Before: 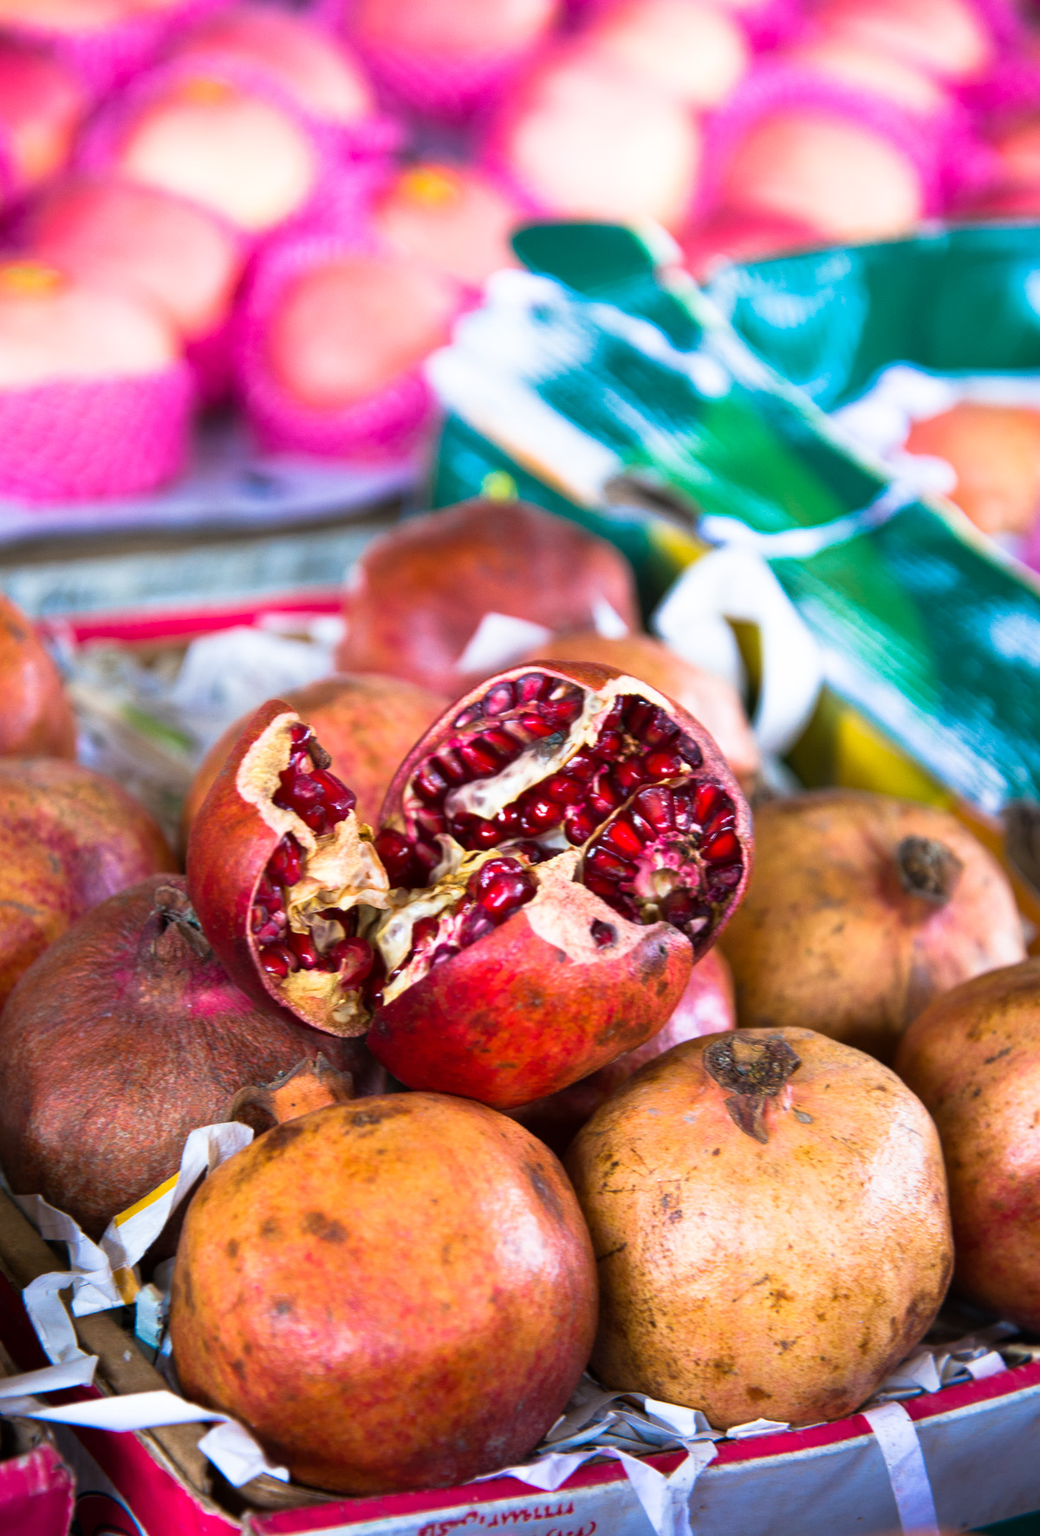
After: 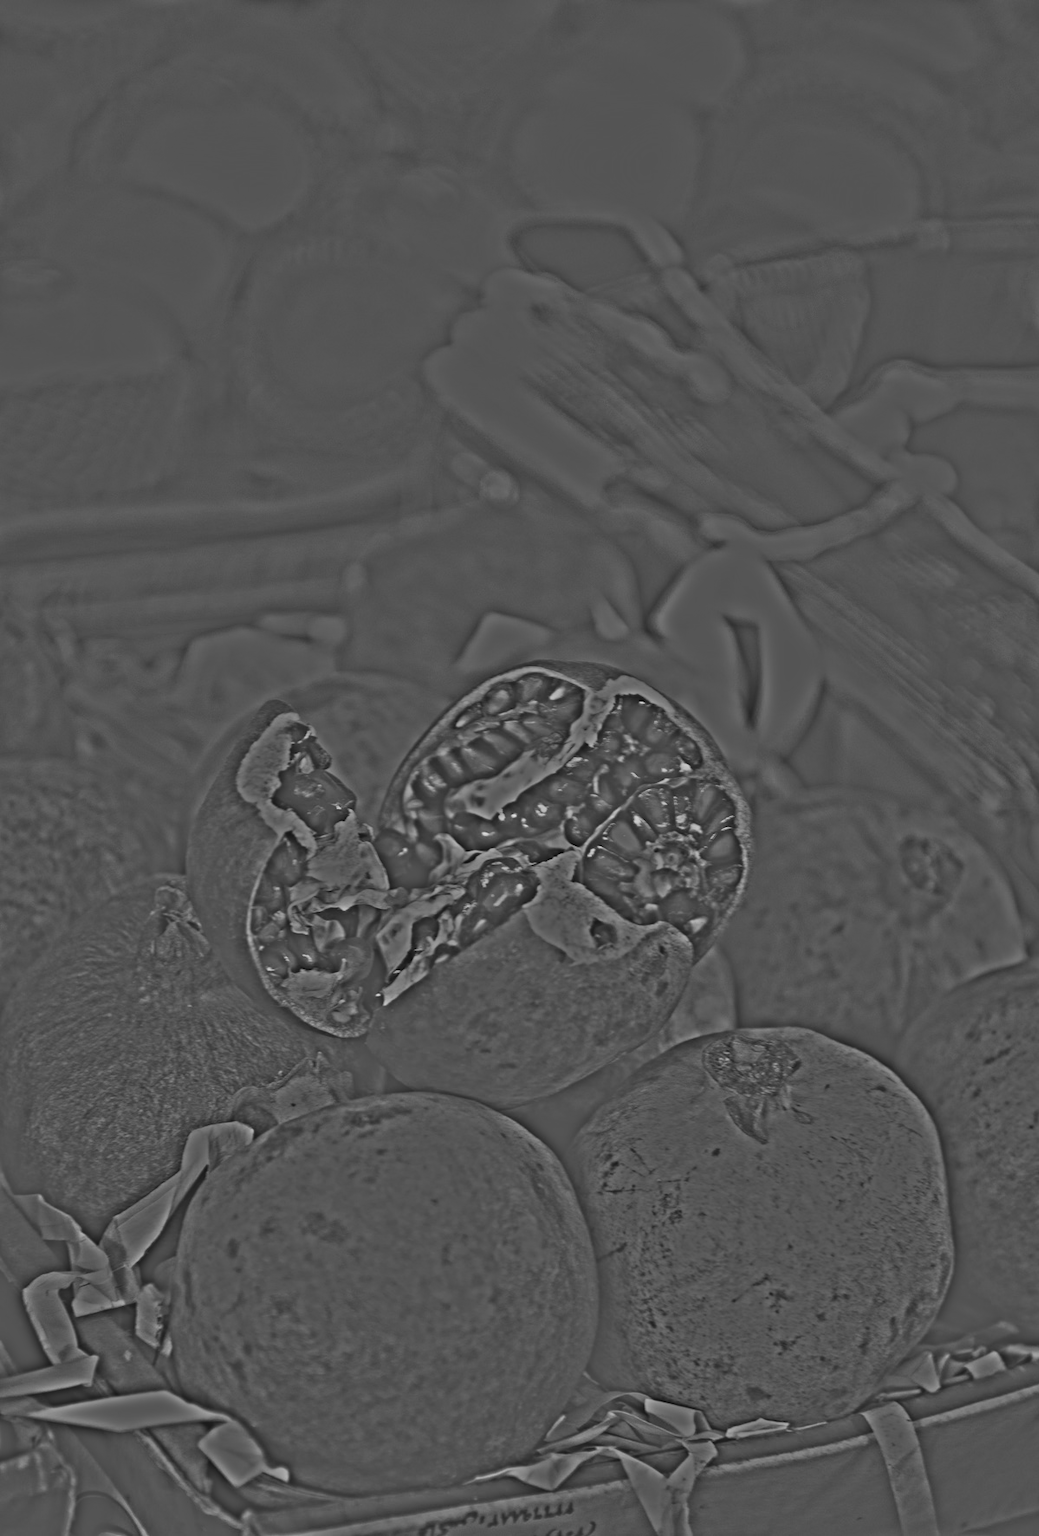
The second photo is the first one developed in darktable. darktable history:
highpass: sharpness 25.84%, contrast boost 14.94%
contrast brightness saturation: contrast 0.19, brightness -0.24, saturation 0.11
